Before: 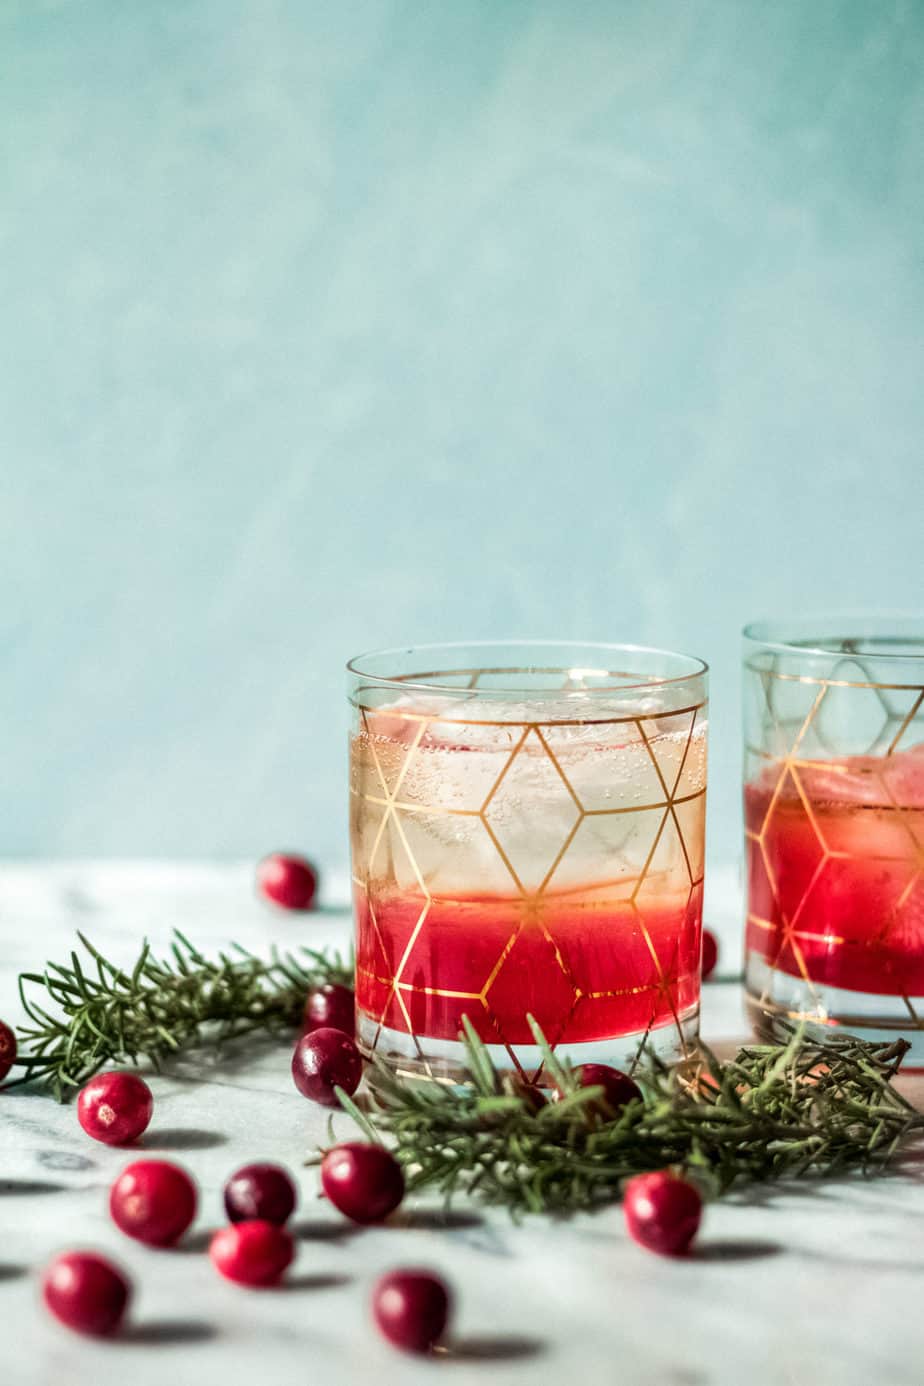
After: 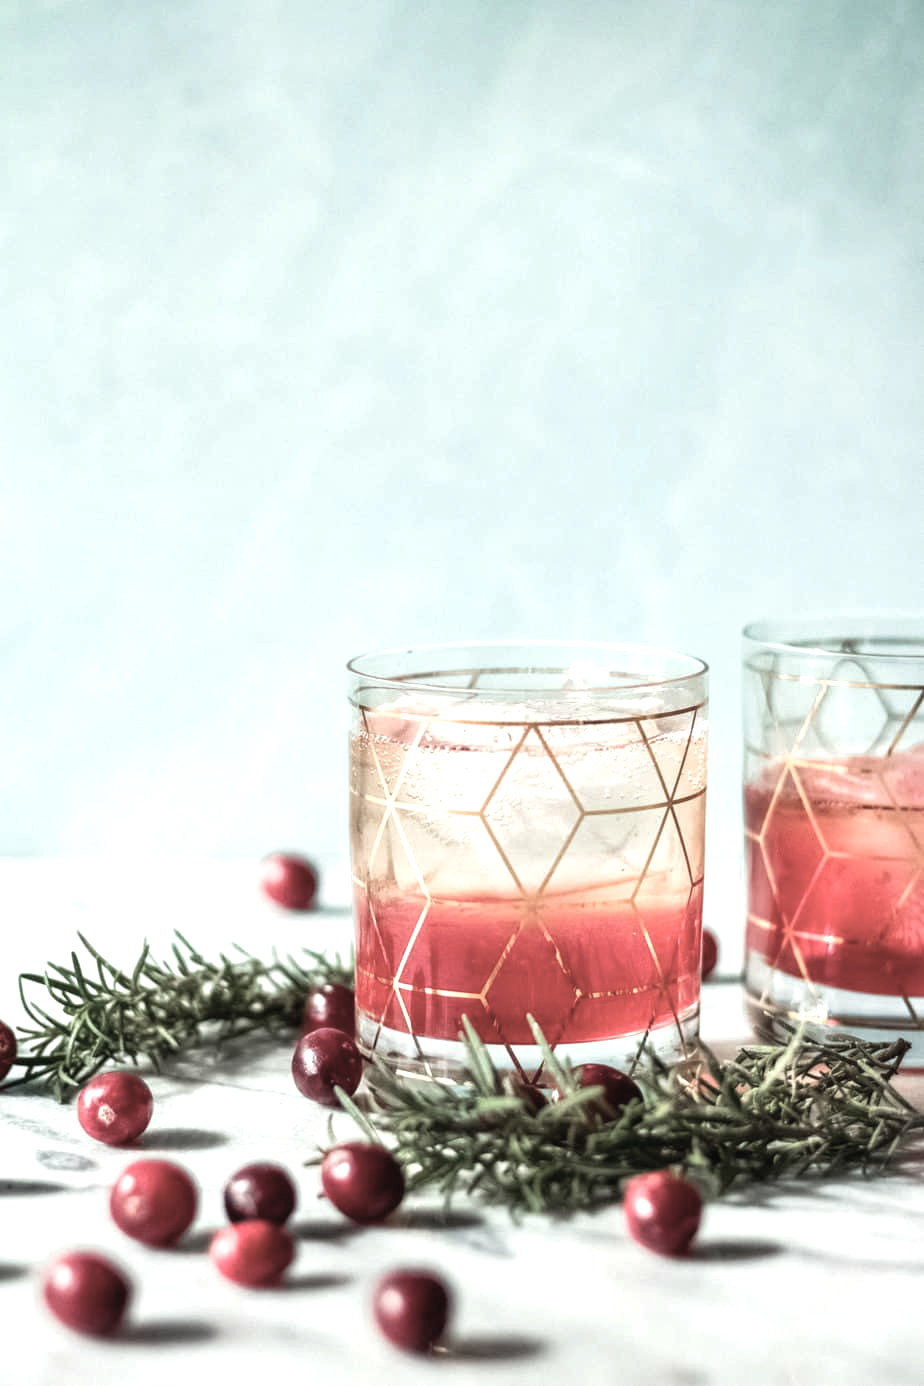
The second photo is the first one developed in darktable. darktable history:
exposure: black level correction -0.002, exposure 0.54 EV, compensate highlight preservation false
color balance rgb: linear chroma grading › global chroma -16.06%, perceptual saturation grading › global saturation -32.85%, global vibrance -23.56%
